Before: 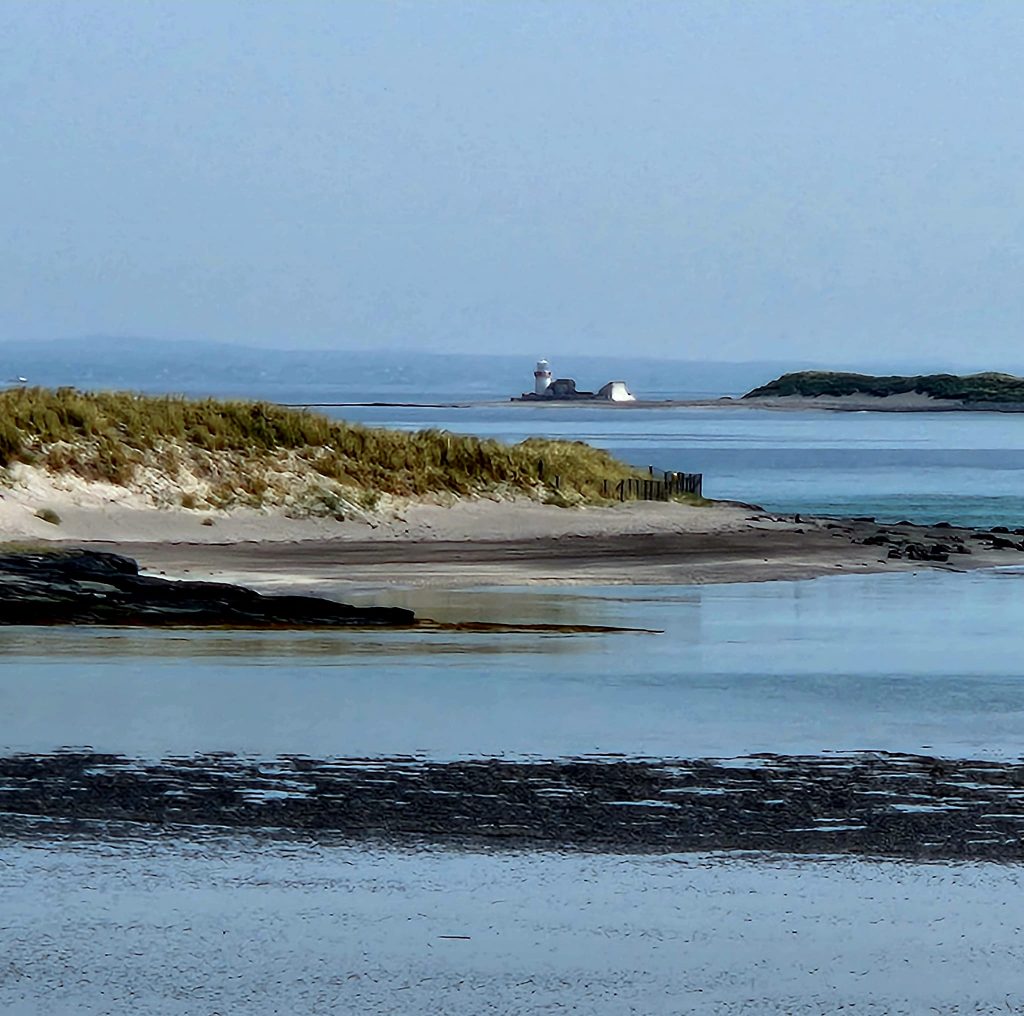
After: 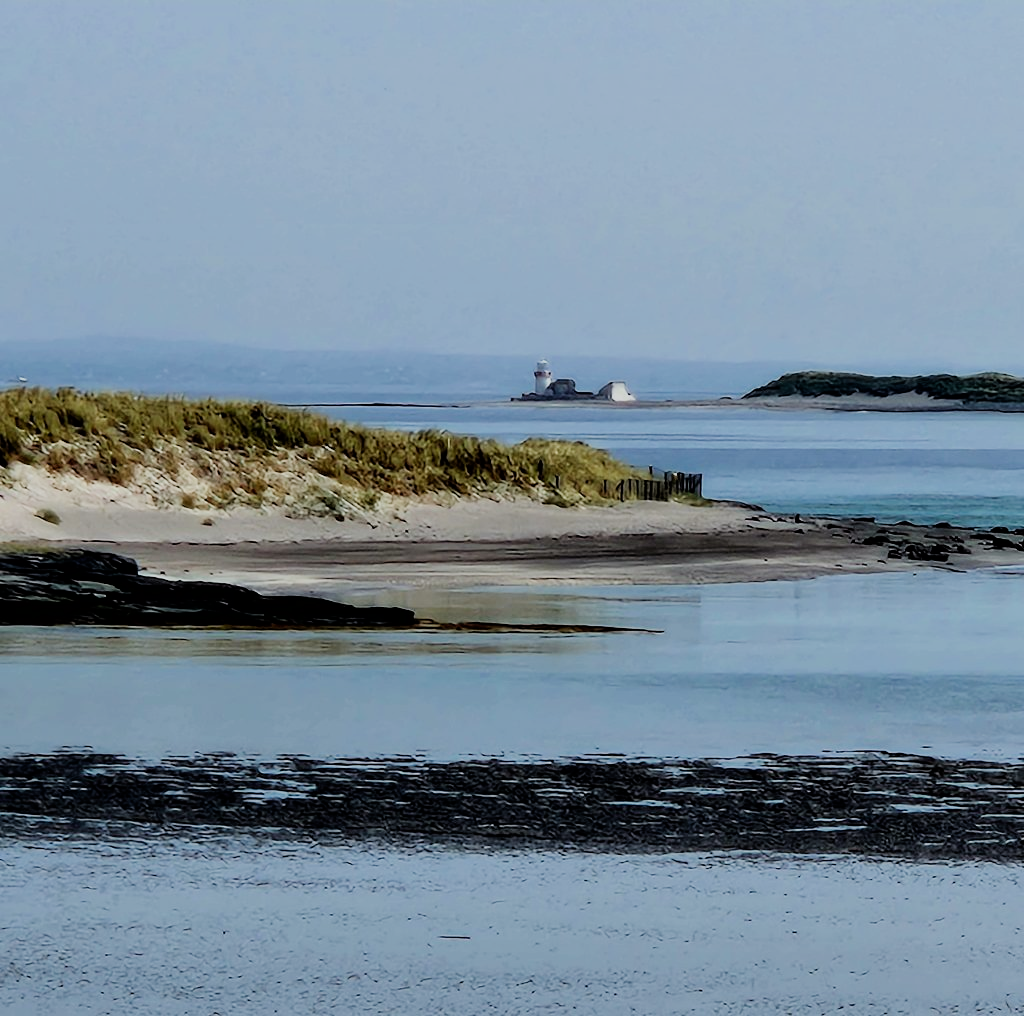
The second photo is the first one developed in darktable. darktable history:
filmic rgb: black relative exposure -6.98 EV, white relative exposure 5.63 EV, hardness 2.86
exposure: exposure 0.217 EV, compensate highlight preservation false
